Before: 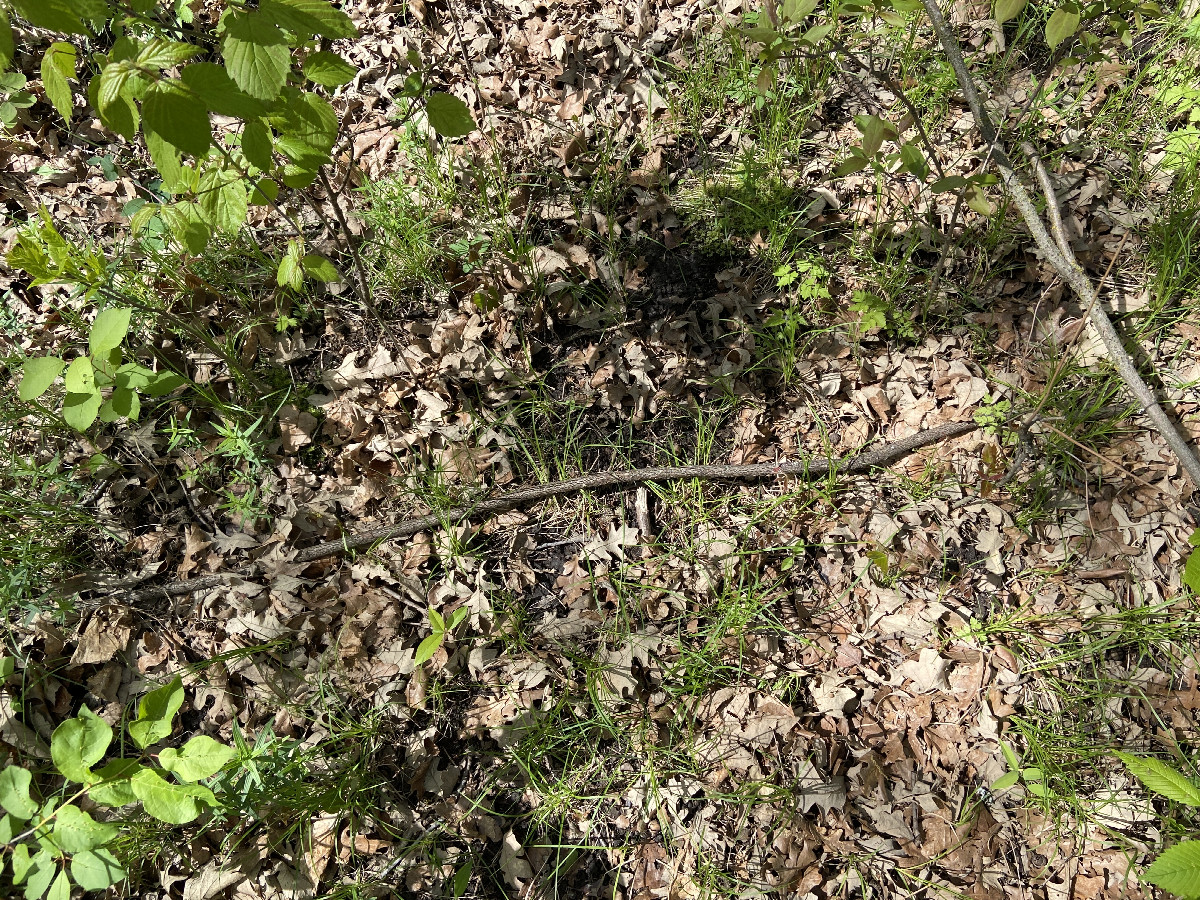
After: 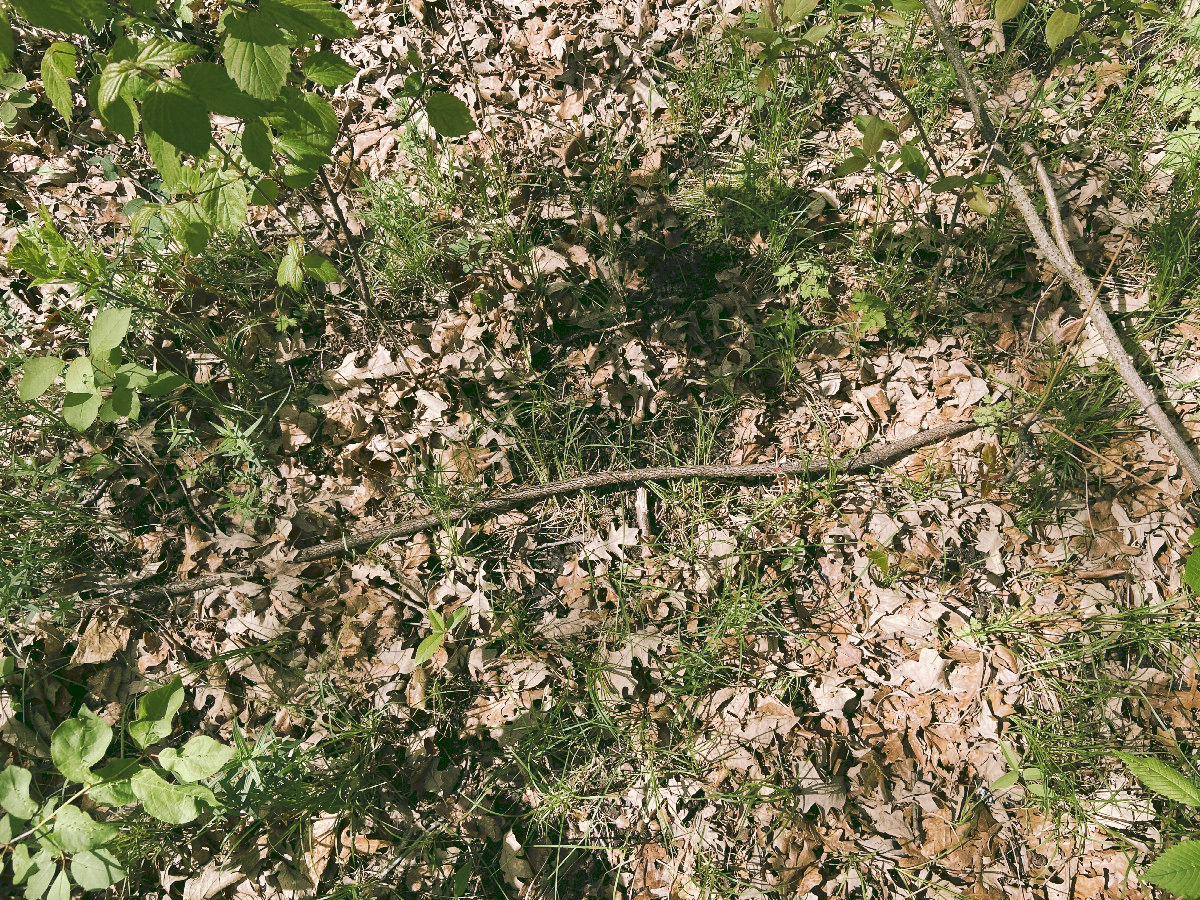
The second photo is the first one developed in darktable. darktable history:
tone curve: curves: ch0 [(0, 0) (0.003, 0.126) (0.011, 0.129) (0.025, 0.129) (0.044, 0.136) (0.069, 0.145) (0.1, 0.162) (0.136, 0.182) (0.177, 0.211) (0.224, 0.254) (0.277, 0.307) (0.335, 0.366) (0.399, 0.441) (0.468, 0.533) (0.543, 0.624) (0.623, 0.702) (0.709, 0.774) (0.801, 0.835) (0.898, 0.904) (1, 1)], preserve colors none
color look up table: target L [91.26, 92.34, 84.48, 85.46, 76.83, 64.85, 66.97, 54.17, 46.74, 48.41, 55.26, 32.84, 26.12, 4.418, 200.93, 92.95, 77.89, 72.33, 69.69, 65.86, 53.72, 53.94, 47.39, 37.9, 34.27, 31.02, 31.87, 8.016, 85.99, 78.96, 73.82, 71.13, 62.94, 59.4, 70.33, 57.27, 51.66, 54.18, 50.19, 44.77, 41.14, 36.1, 18.96, 16.13, 92.71, 83.07, 67.21, 54.19, 38.71], target a [-15.92, -1.661, -22.53, -10.86, -36.78, -45.92, -16.22, -21.7, -35.4, -17.65, -30.93, -11.12, -26.45, -13.67, 0, 6.966, 13.91, 24.19, 49.12, 44.66, 69.66, 40.94, 70.36, 25.01, 52.42, 4.555, 53.85, 16.25, 26.6, 17.98, 32.76, 29.66, 68.69, 3.934, 59.41, 11.07, 57.32, 74.33, 76.52, 9.316, 49.24, 34.16, 10.64, 22.57, -26.74, -18.59, -28.39, -5.716, -26.75], target b [50.08, 34.66, 31.41, 4.263, 17.53, 39.16, 23, 45.28, 34.96, 20.04, 11.2, 40.92, 23.16, 6.967, -0.001, 6.762, 67.86, 31.99, 16.35, 71.15, 34.01, 56.15, 66.78, 31.5, 52.05, 10.51, 11.72, 13, -10.84, -23.19, -30.46, 5.58, -14.31, 5.376, -36.51, -58.03, 0.284, -27.08, 8.852, -16.85, -51.51, -14.05, -26.18, -40.62, -6.109, -15.57, -7.317, -30.98, -0.606], num patches 49
